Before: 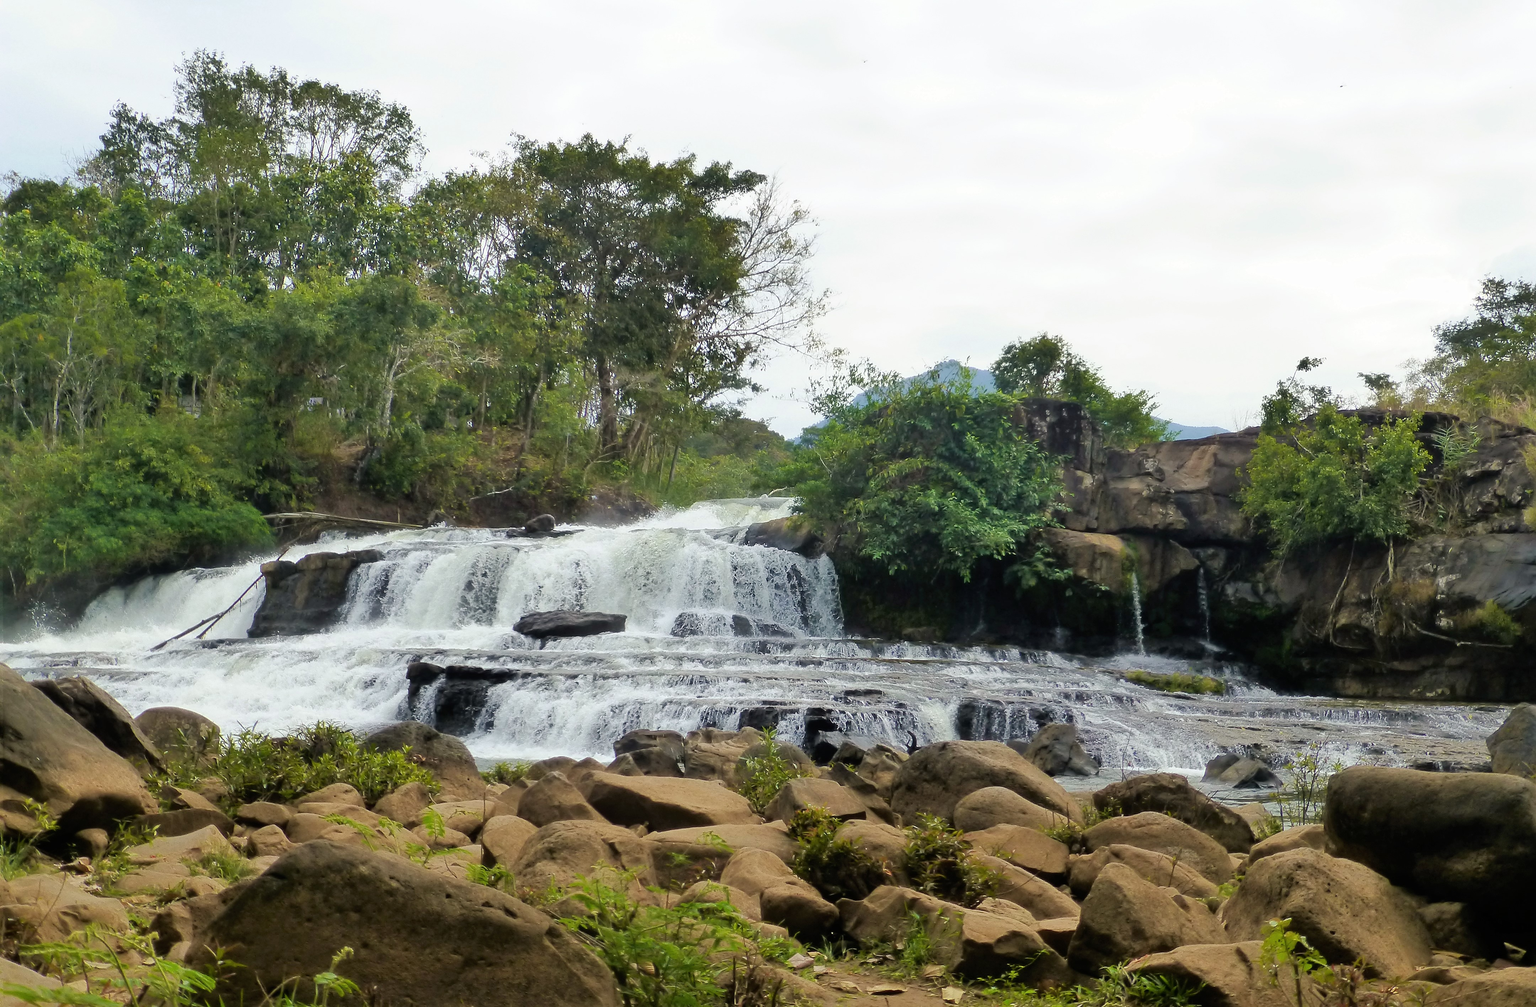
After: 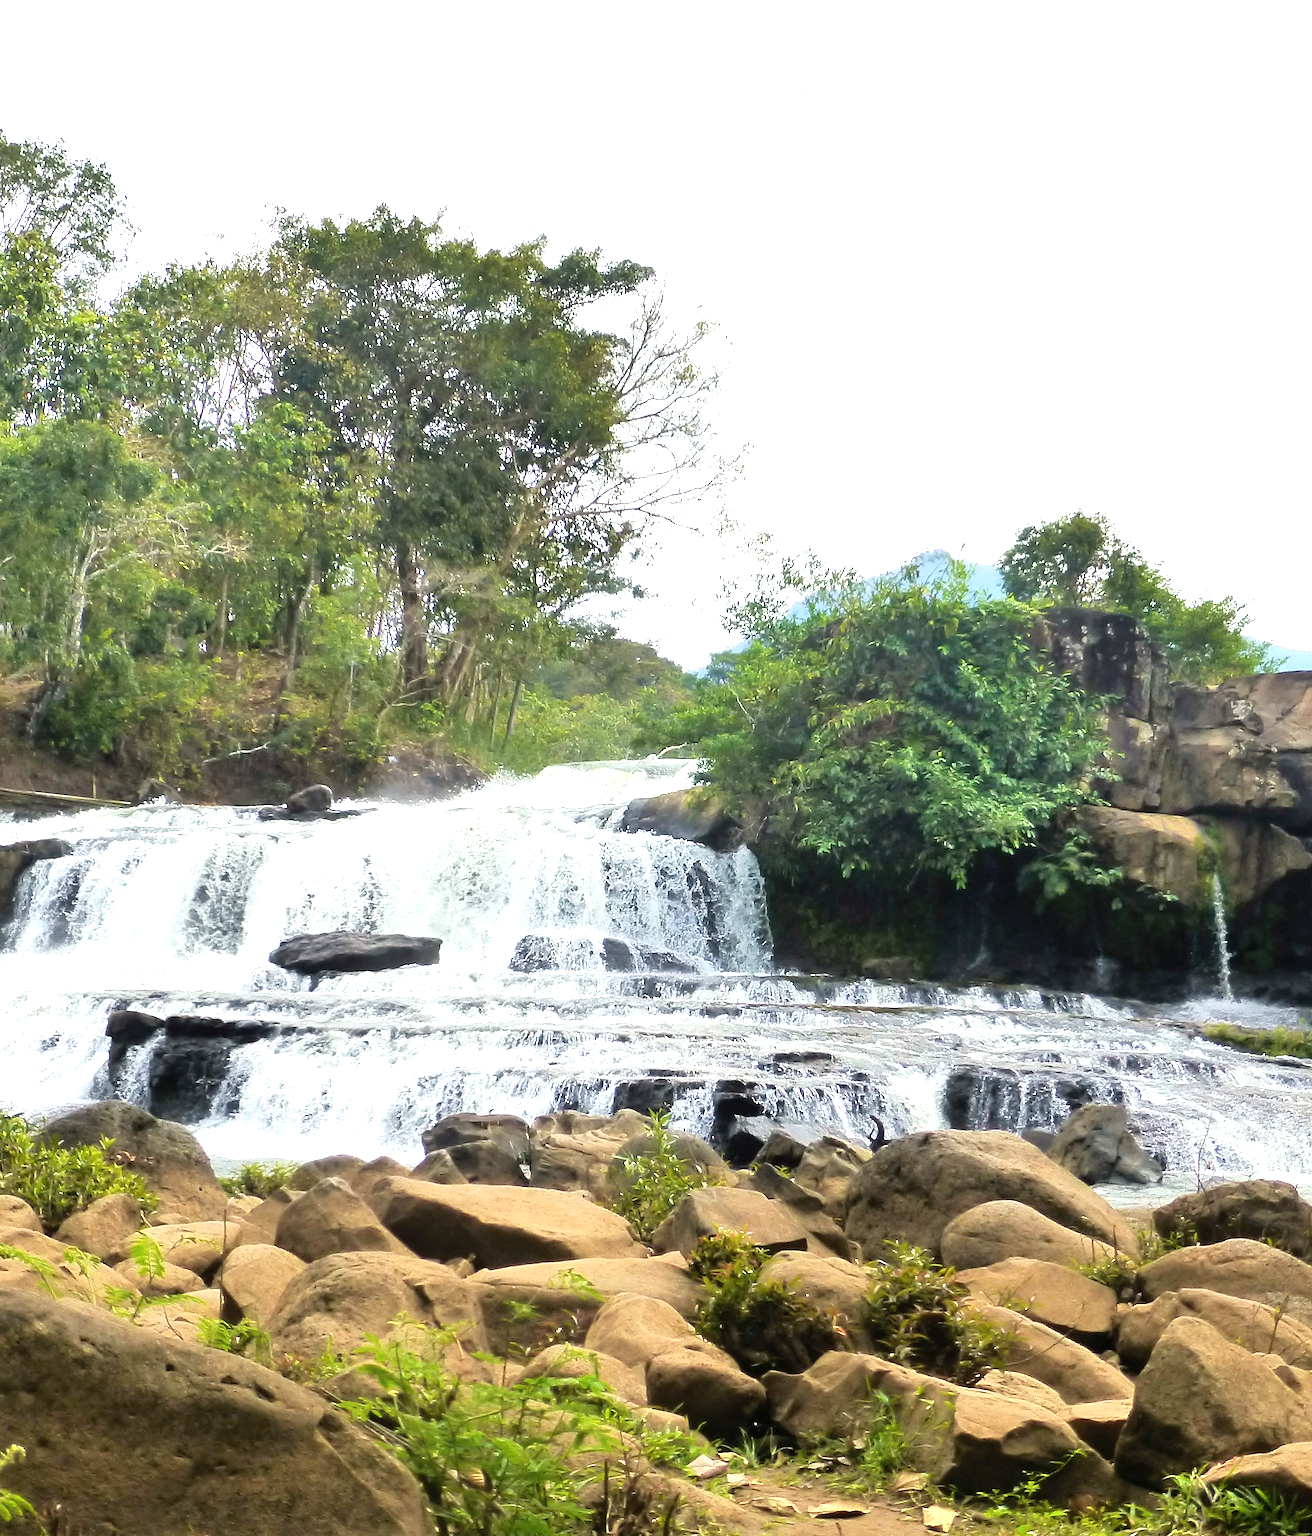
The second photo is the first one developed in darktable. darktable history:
crop: left 21.959%, right 22.017%, bottom 0.013%
exposure: black level correction 0, exposure 1.103 EV, compensate exposure bias true, compensate highlight preservation false
